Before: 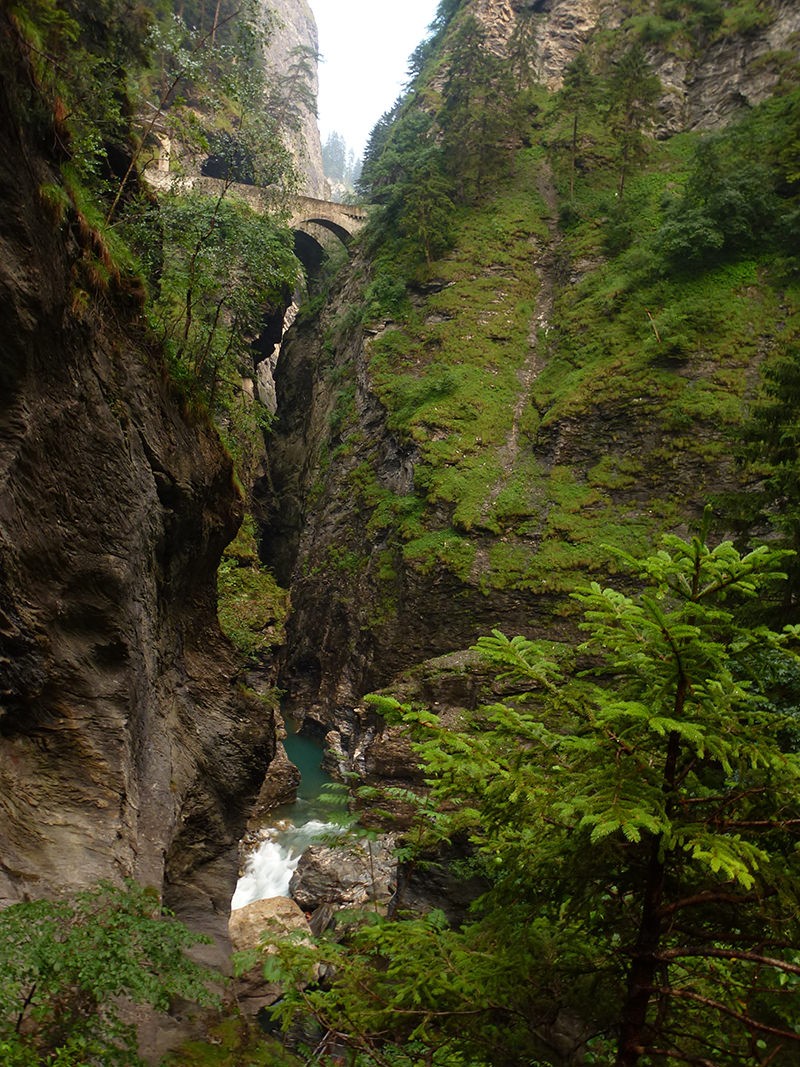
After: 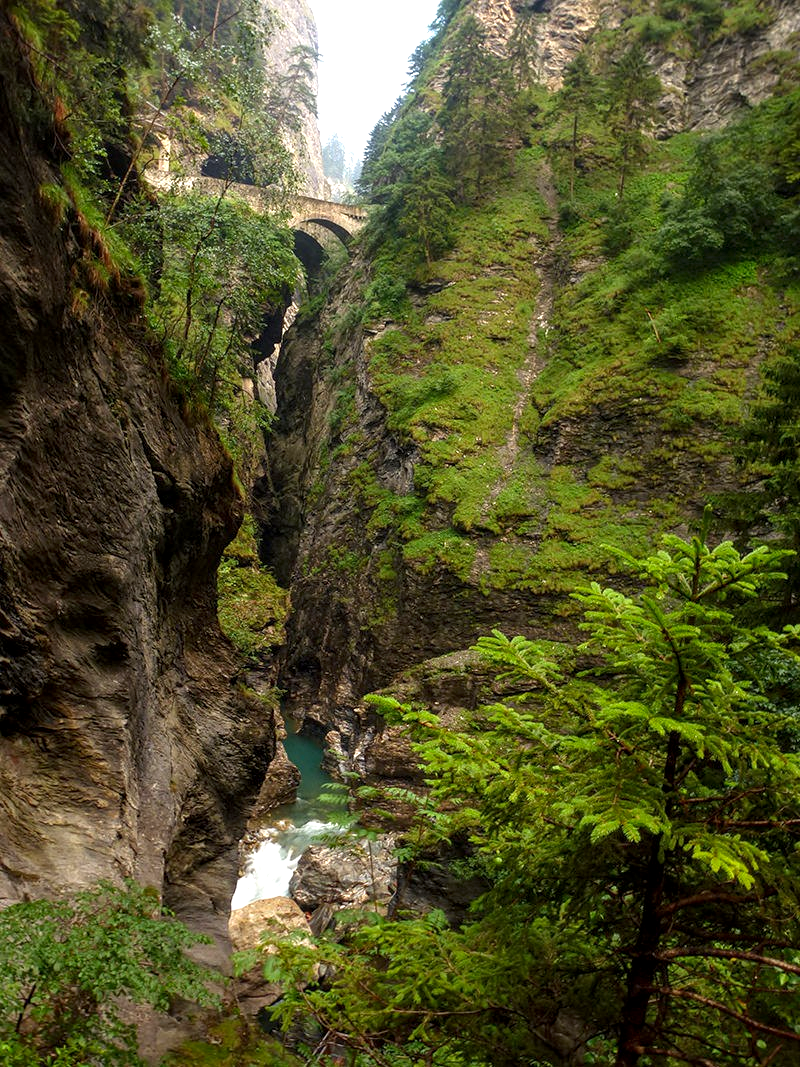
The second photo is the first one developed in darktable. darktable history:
color correction: saturation 1.1
local contrast: on, module defaults
exposure: black level correction 0.001, exposure 0.5 EV, compensate exposure bias true, compensate highlight preservation false
